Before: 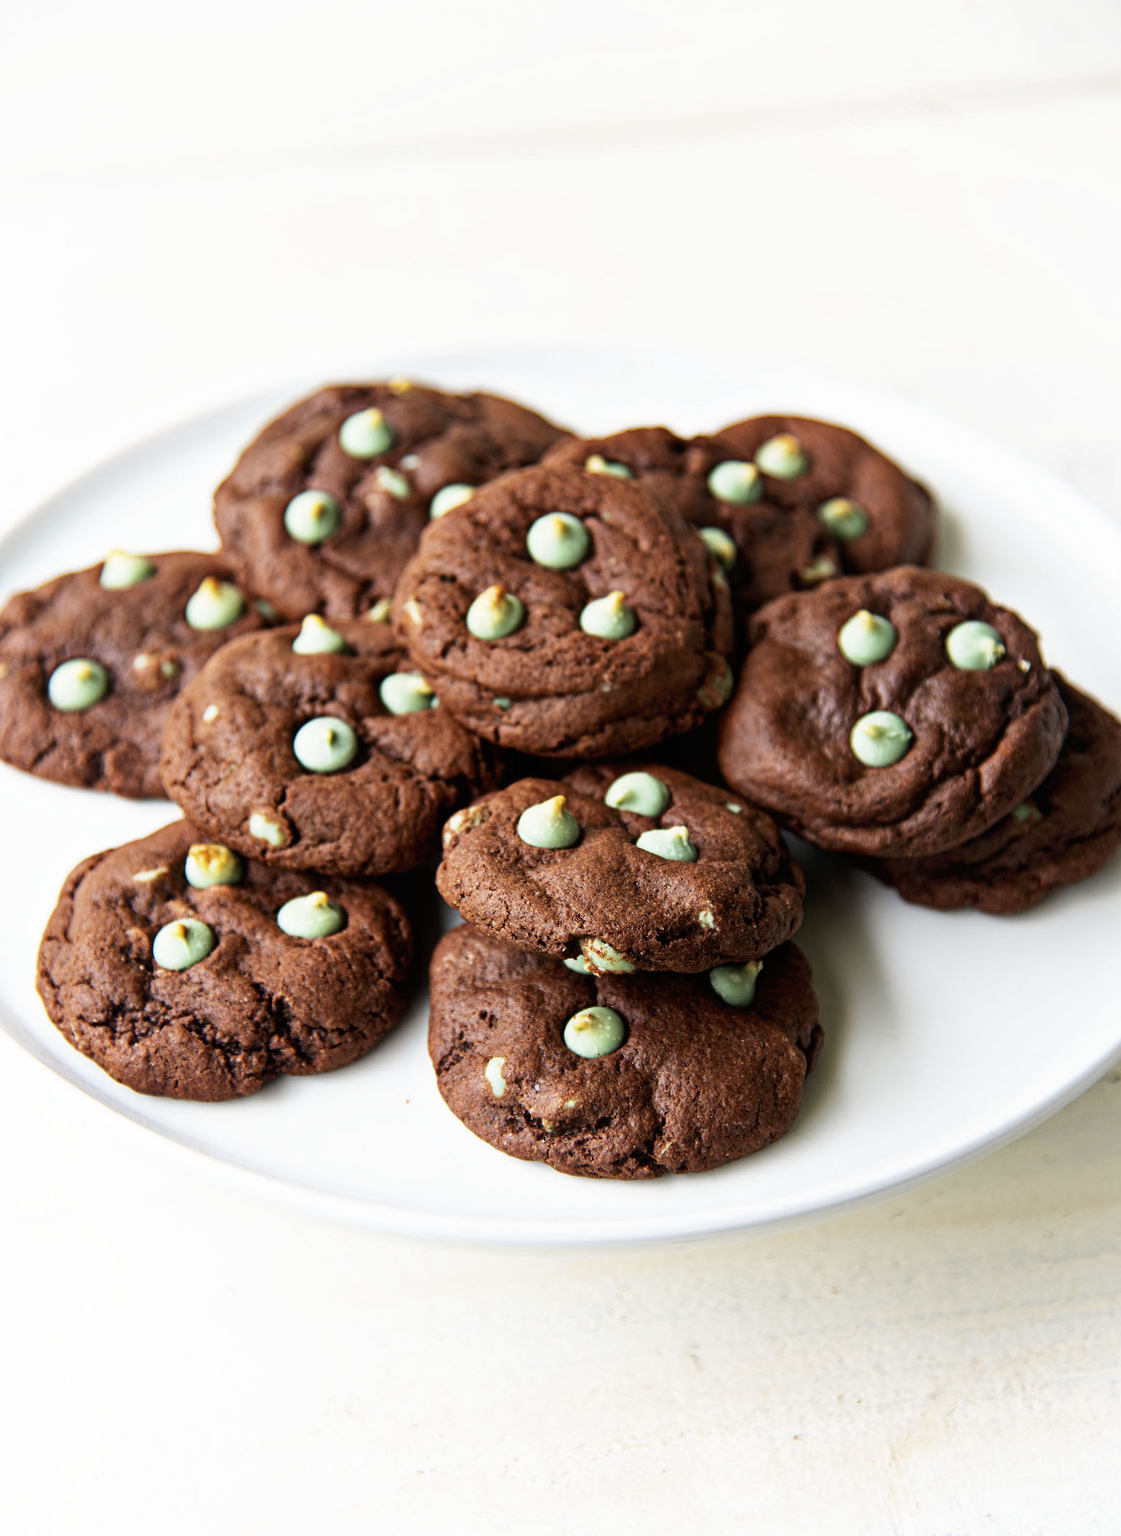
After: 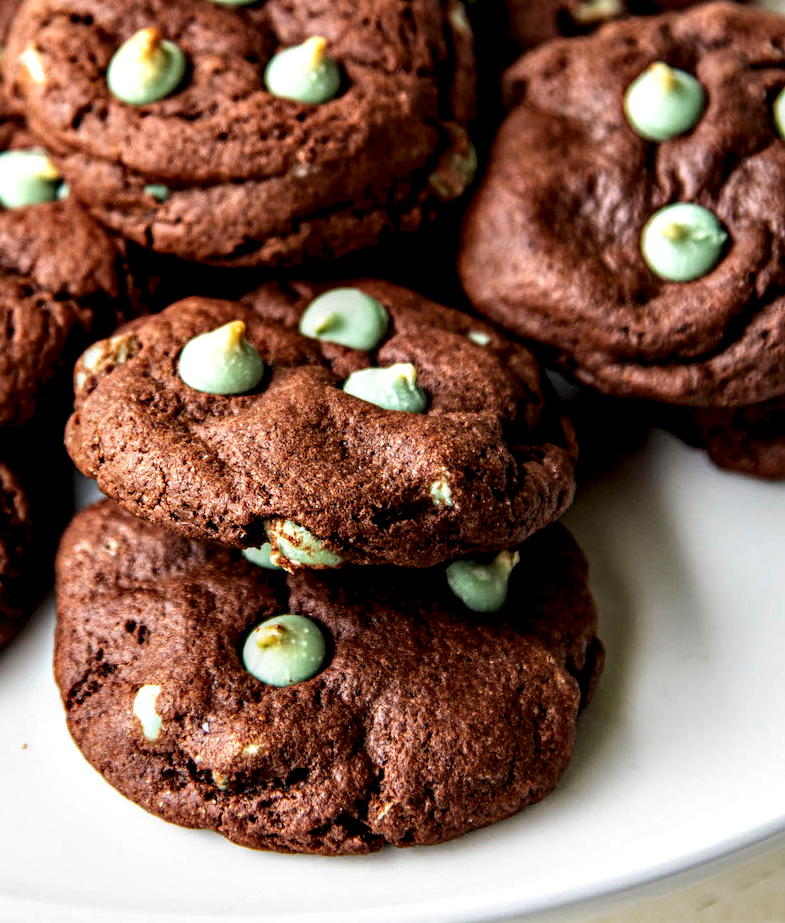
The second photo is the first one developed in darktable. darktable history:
crop: left 34.763%, top 36.792%, right 14.91%, bottom 20.004%
local contrast: highlights 22%, shadows 71%, detail 170%
